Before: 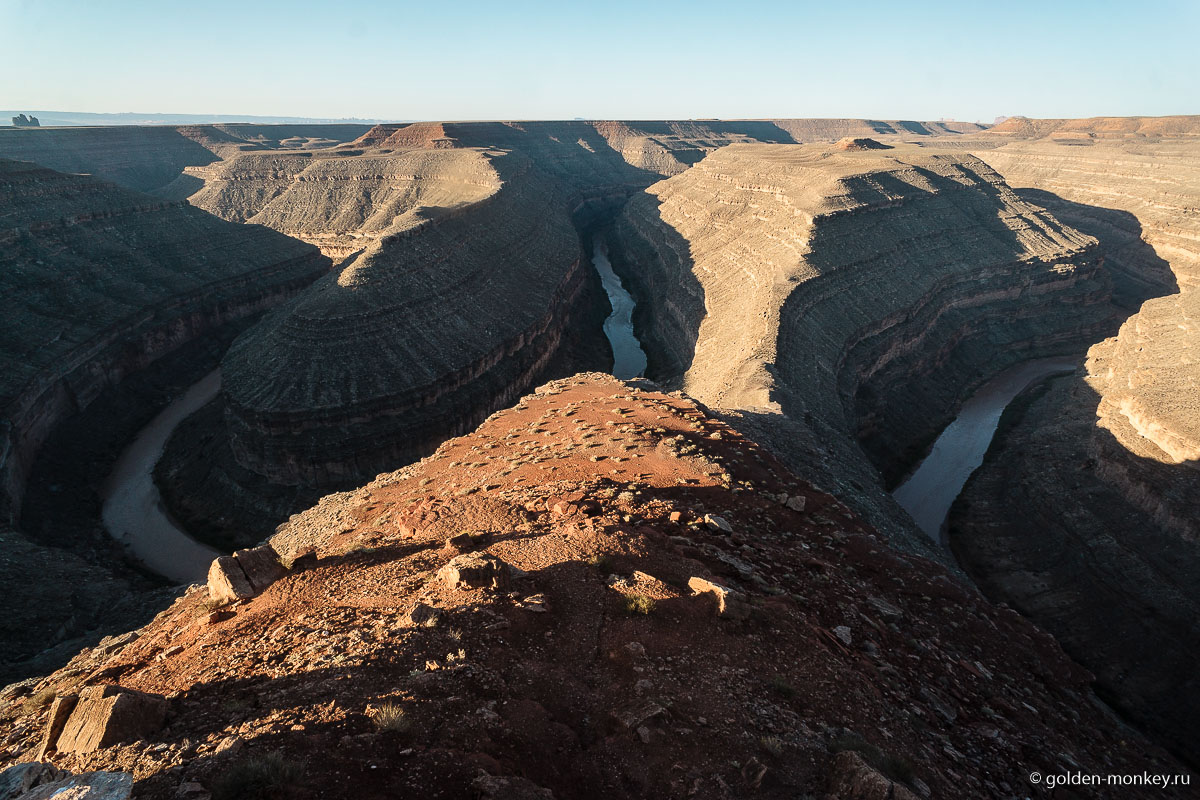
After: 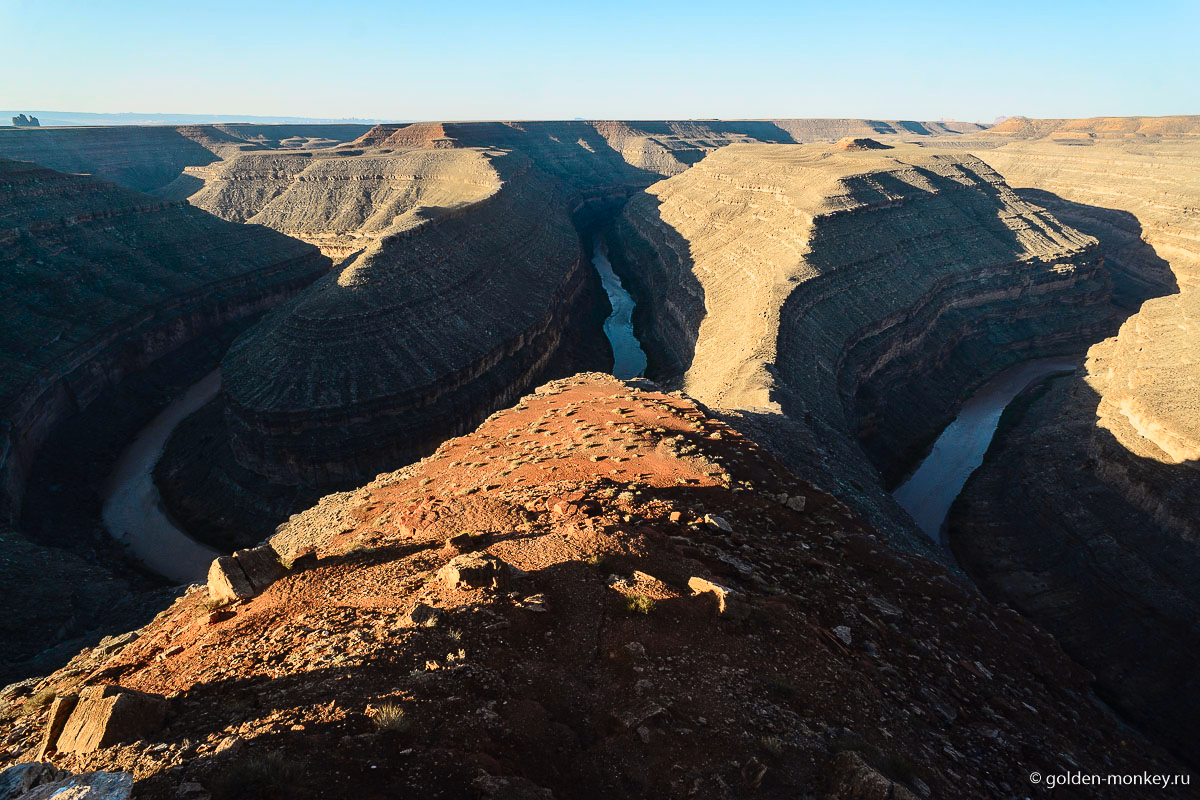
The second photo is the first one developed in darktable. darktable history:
tone curve: curves: ch0 [(0, 0.011) (0.139, 0.106) (0.295, 0.271) (0.499, 0.523) (0.739, 0.782) (0.857, 0.879) (1, 0.967)]; ch1 [(0, 0) (0.272, 0.249) (0.388, 0.385) (0.469, 0.456) (0.495, 0.497) (0.524, 0.518) (0.602, 0.623) (0.725, 0.779) (1, 1)]; ch2 [(0, 0) (0.125, 0.089) (0.353, 0.329) (0.443, 0.408) (0.502, 0.499) (0.548, 0.549) (0.608, 0.635) (1, 1)], color space Lab, independent channels, preserve colors none
